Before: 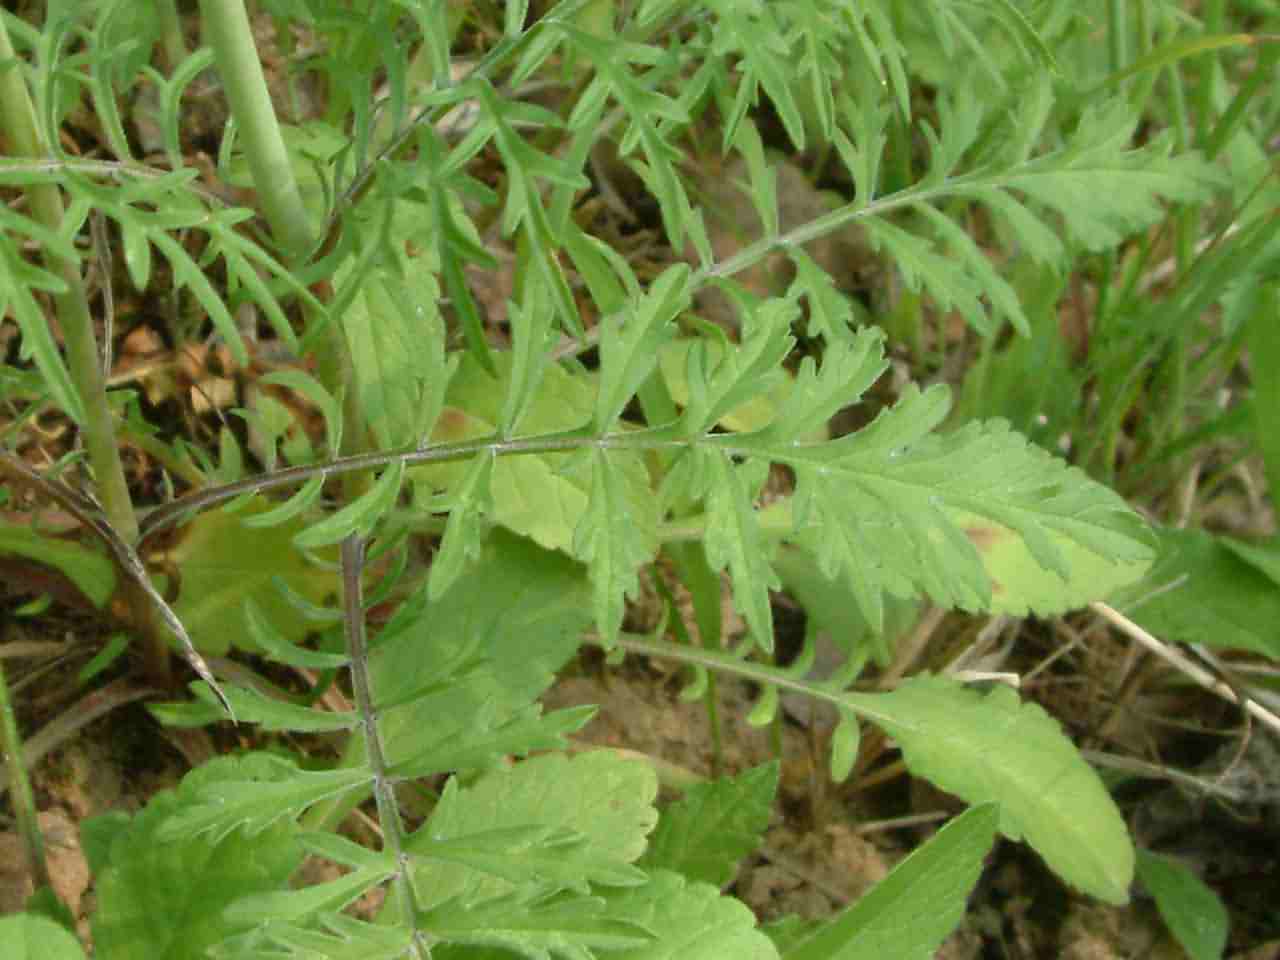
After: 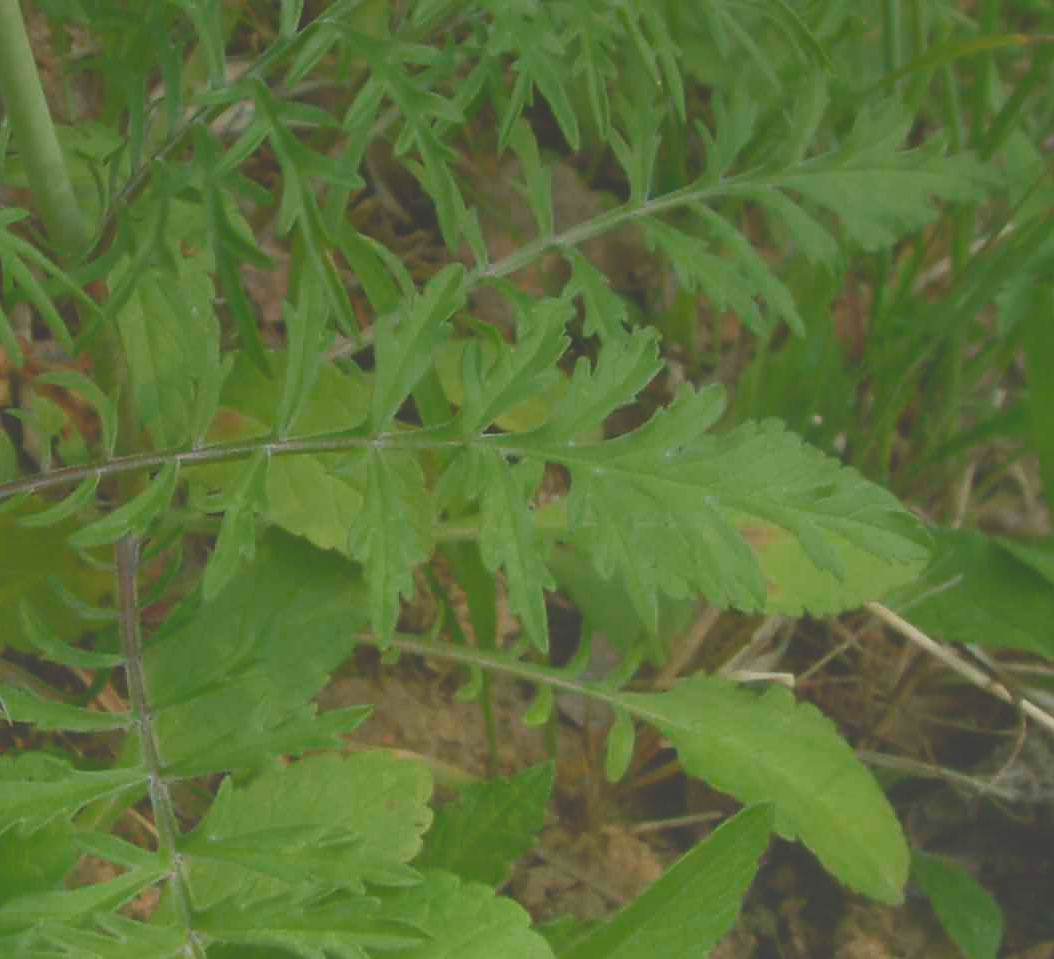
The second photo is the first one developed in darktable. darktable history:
graduated density: on, module defaults
crop: left 17.582%, bottom 0.031%
color zones: curves: ch0 [(0.203, 0.433) (0.607, 0.517) (0.697, 0.696) (0.705, 0.897)]
contrast brightness saturation: contrast -0.28
exposure: black level correction -0.023, exposure -0.039 EV, compensate highlight preservation false
